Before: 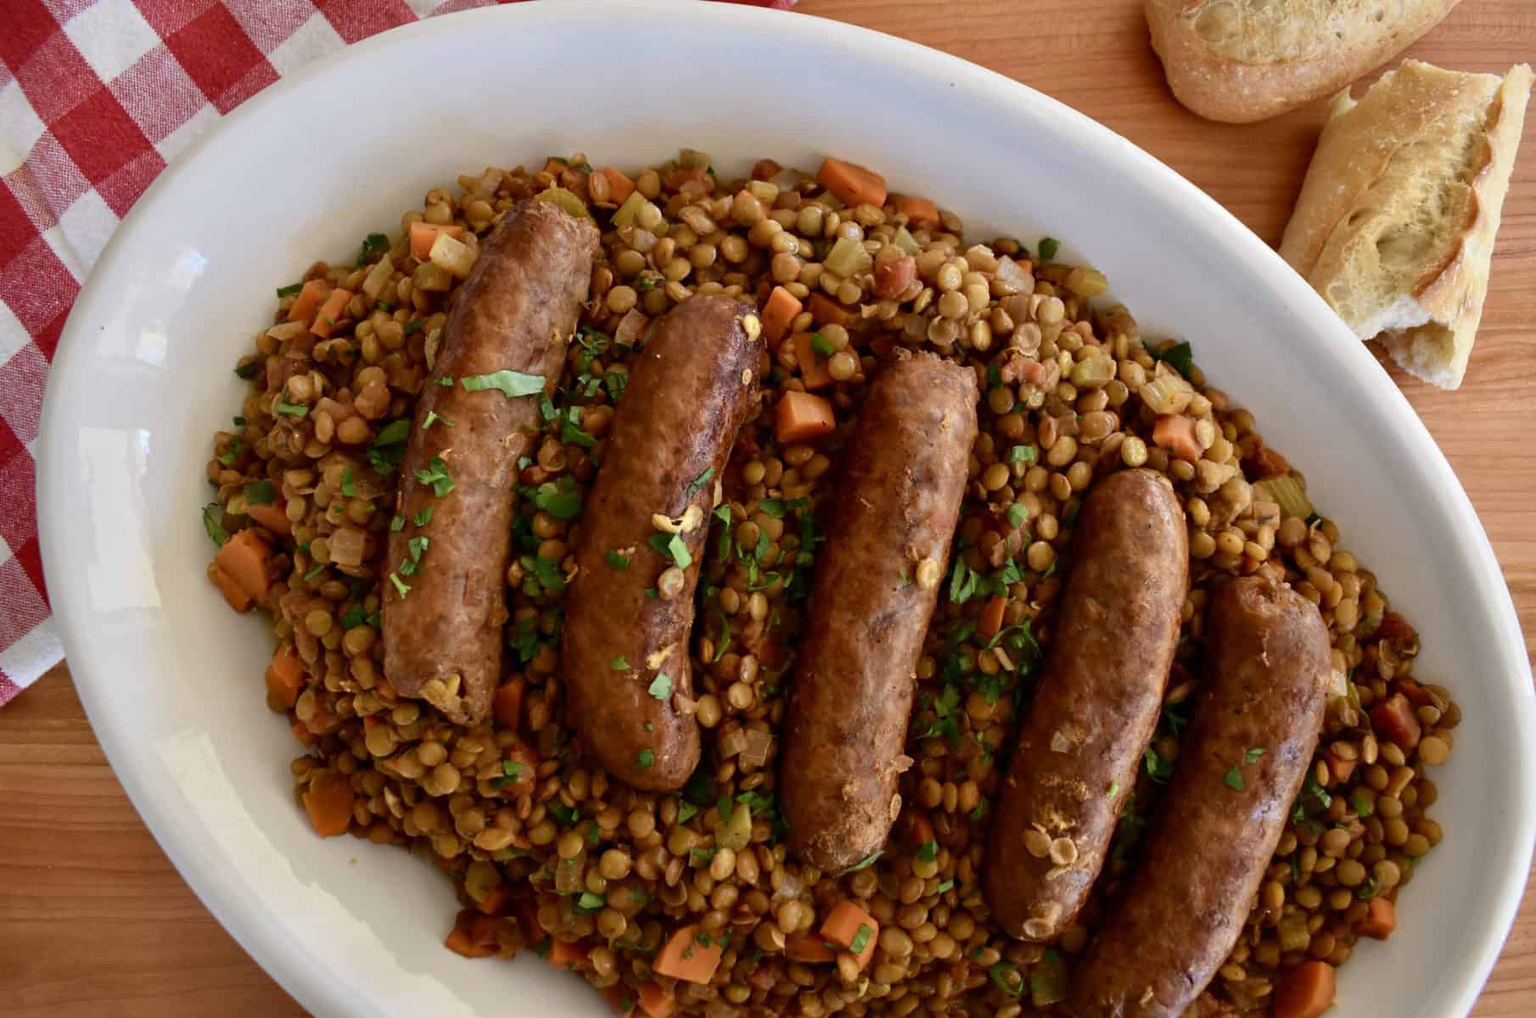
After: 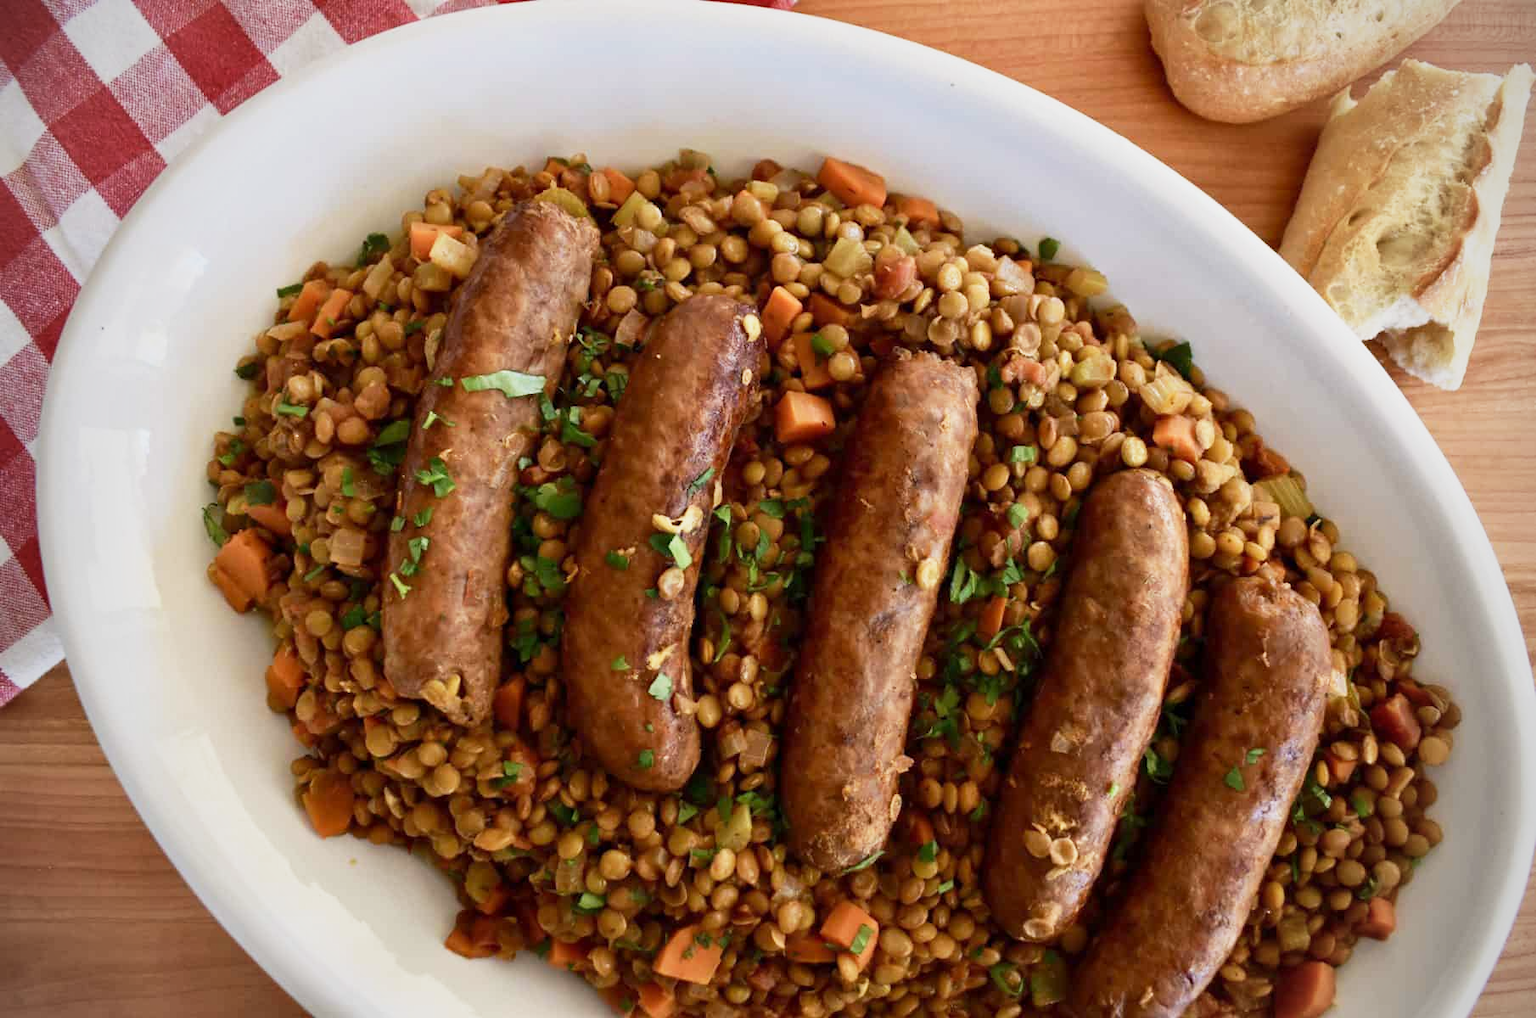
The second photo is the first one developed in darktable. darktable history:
base curve: curves: ch0 [(0, 0) (0.088, 0.125) (0.176, 0.251) (0.354, 0.501) (0.613, 0.749) (1, 0.877)], preserve colors none
vignetting: fall-off radius 60.92%
